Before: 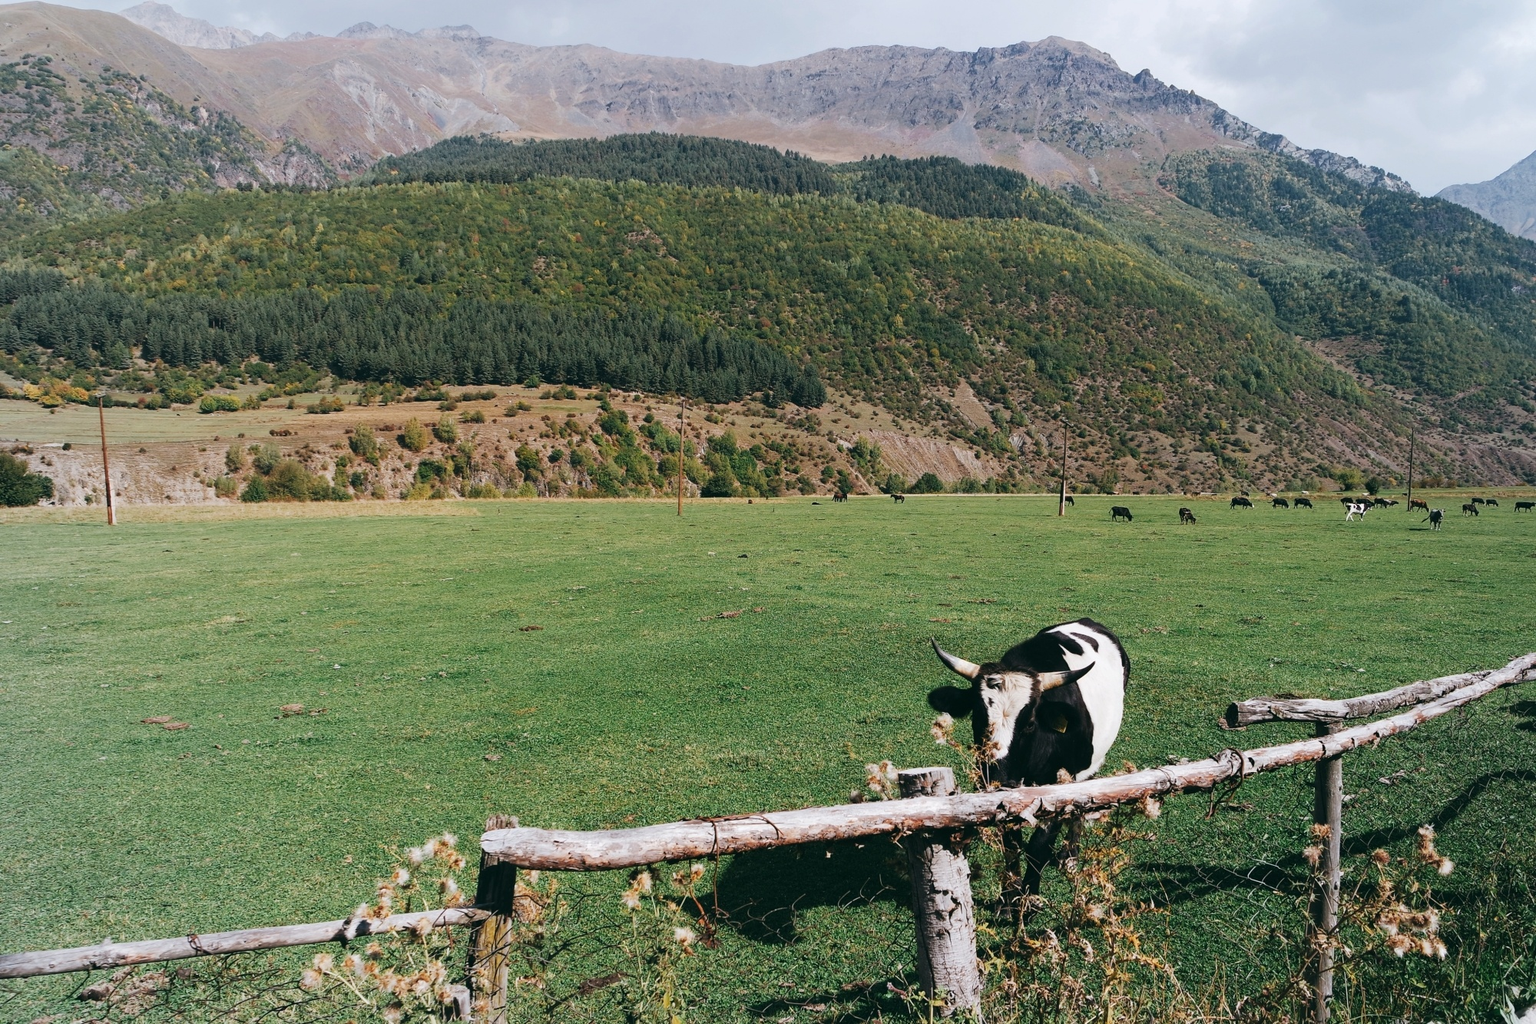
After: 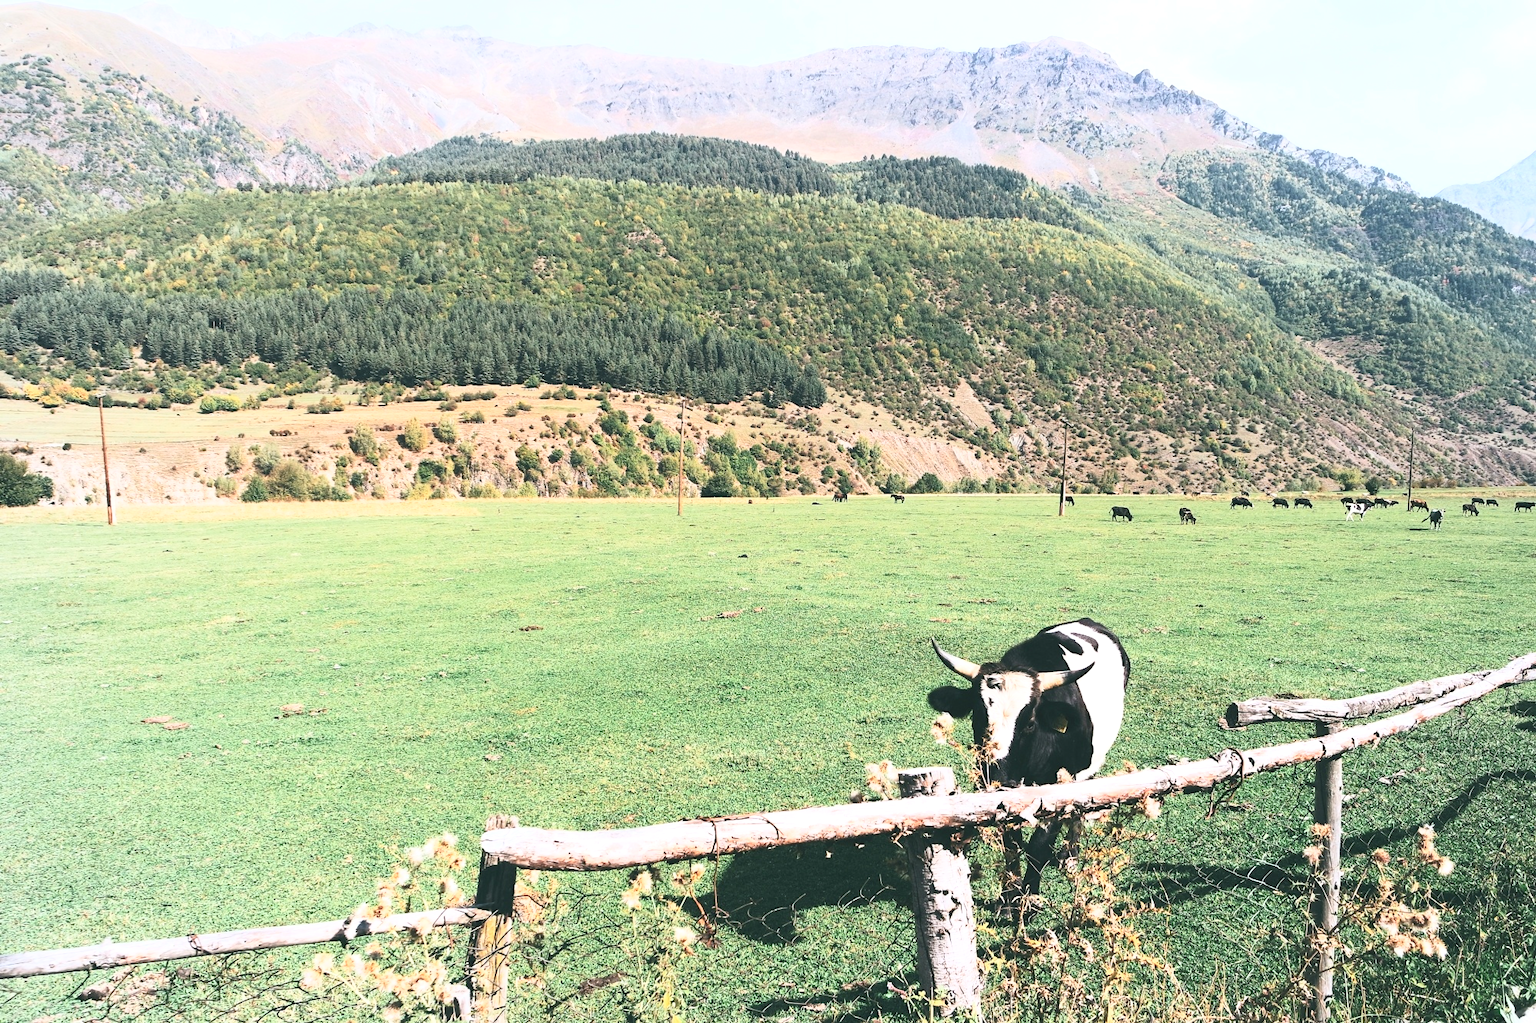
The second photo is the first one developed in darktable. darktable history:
contrast brightness saturation: contrast 0.39, brightness 0.529
exposure: black level correction -0.002, exposure 0.534 EV, compensate exposure bias true, compensate highlight preservation false
